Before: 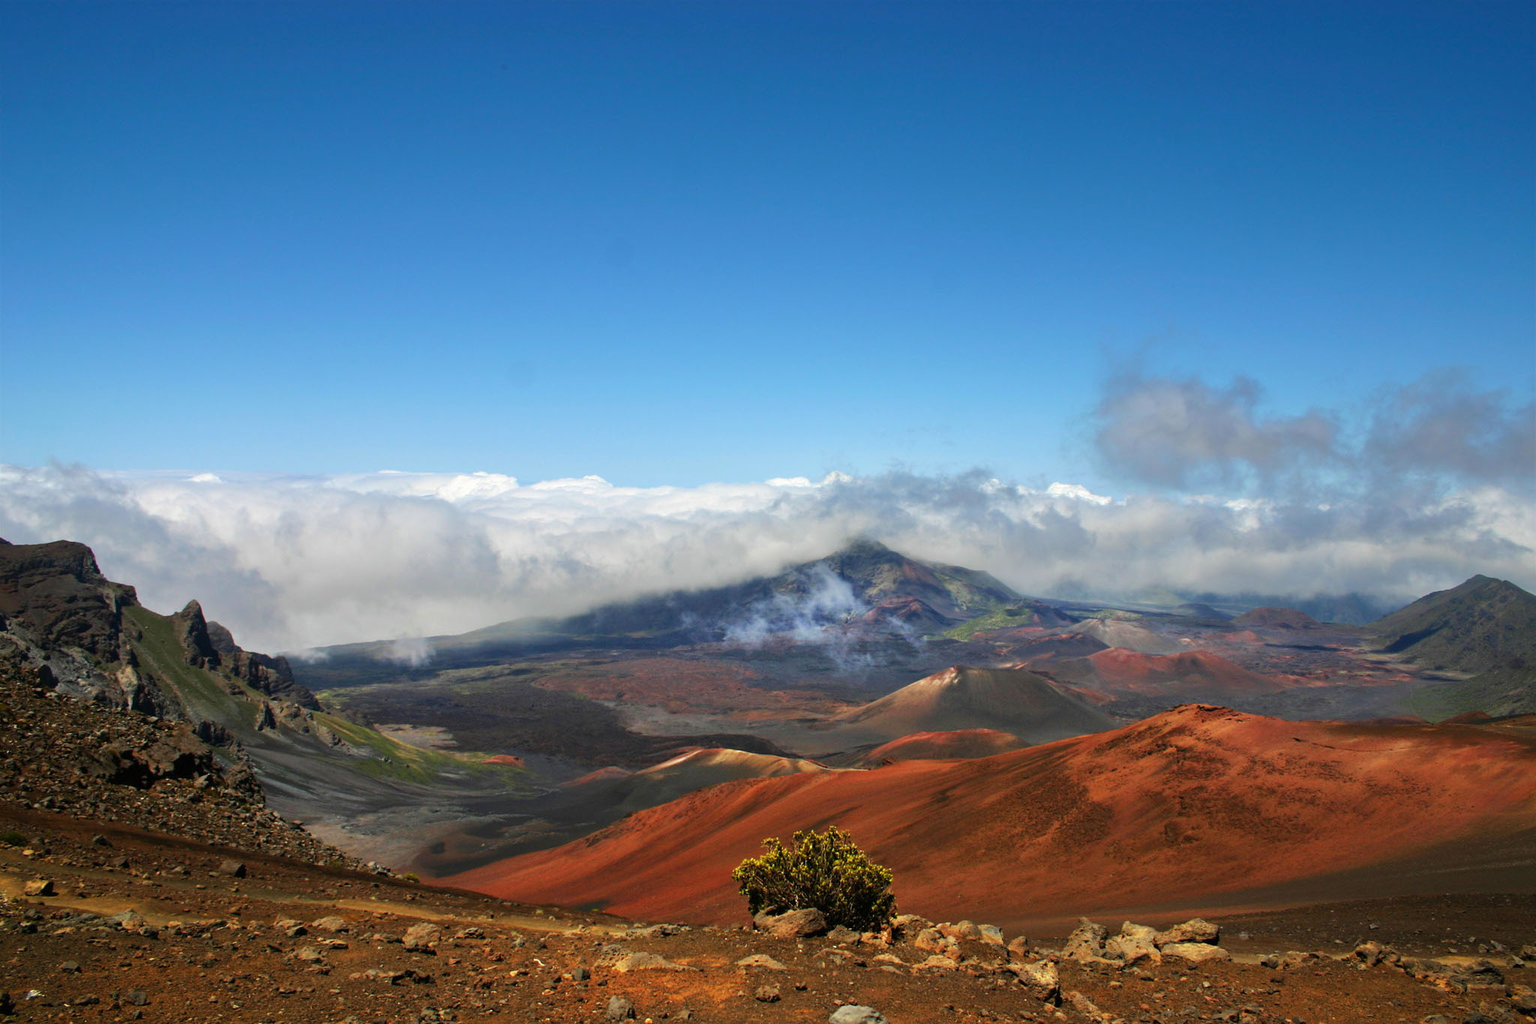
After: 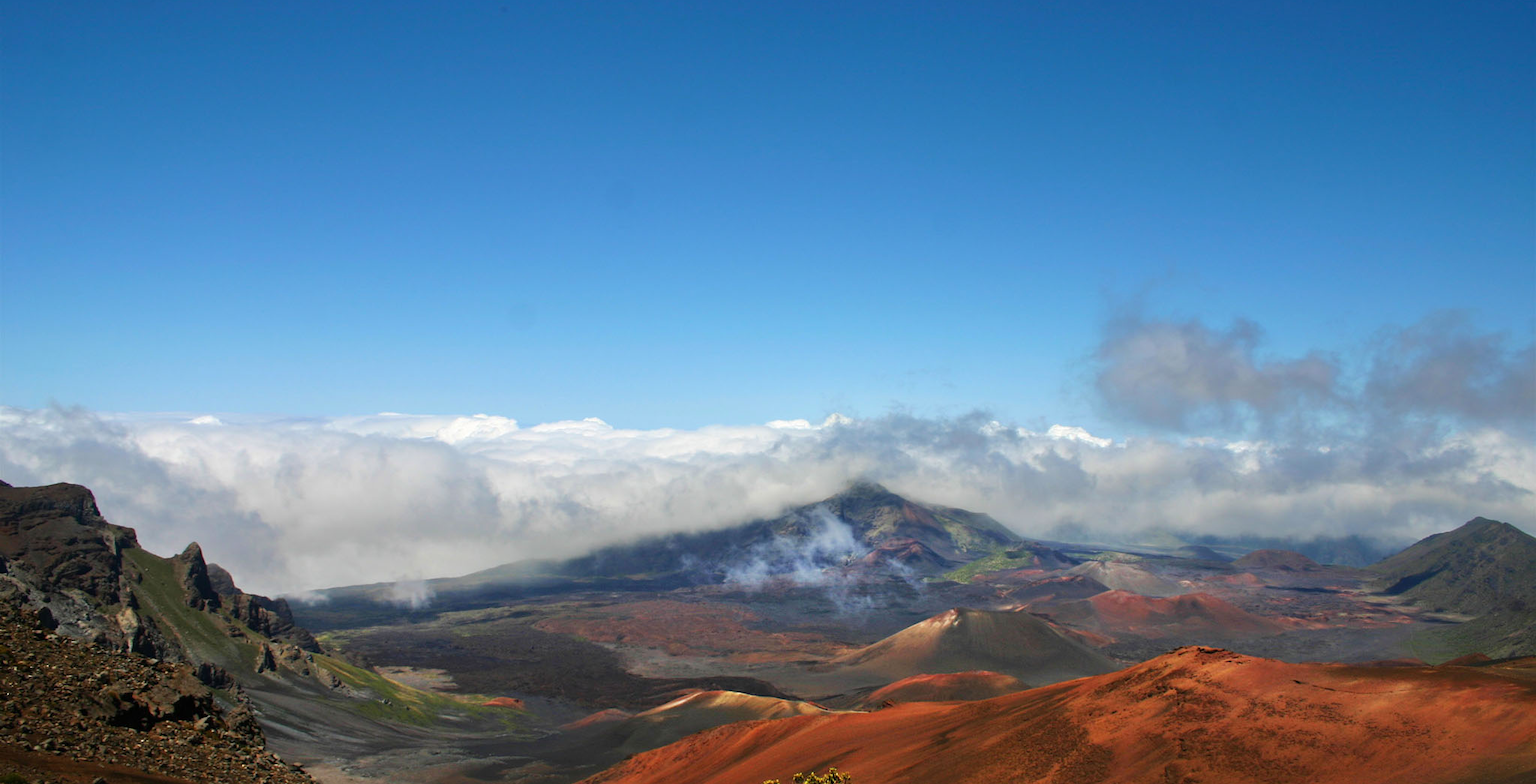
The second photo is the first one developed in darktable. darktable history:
sharpen: radius 2.883, amount 0.868, threshold 47.523
crop: top 5.667%, bottom 17.637%
